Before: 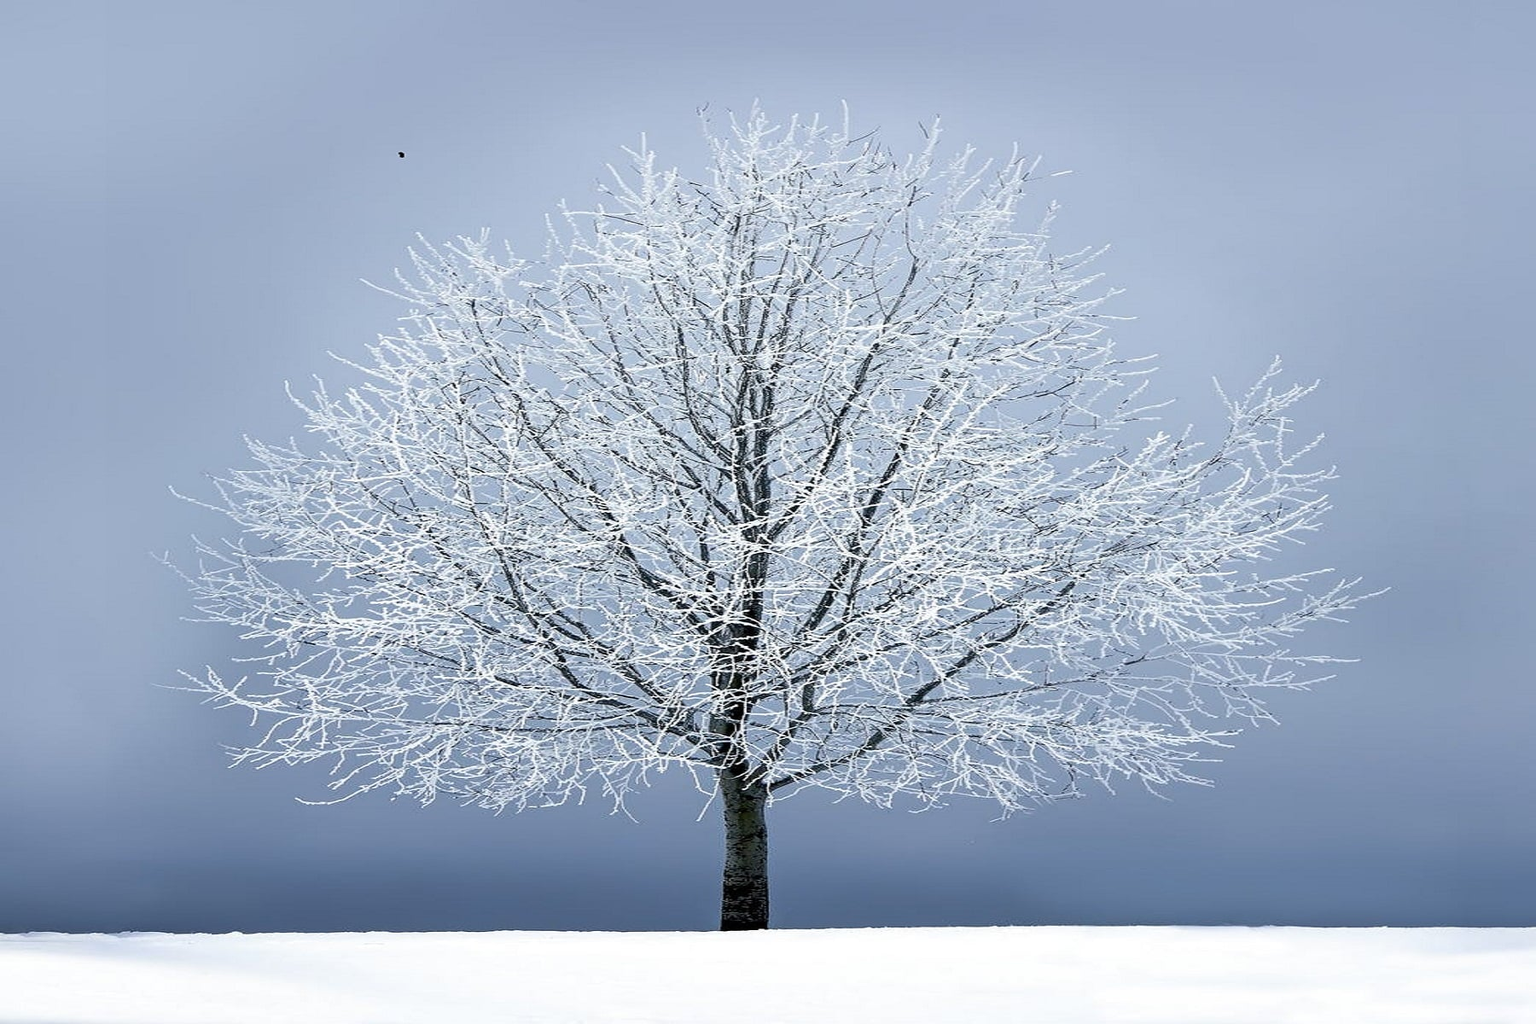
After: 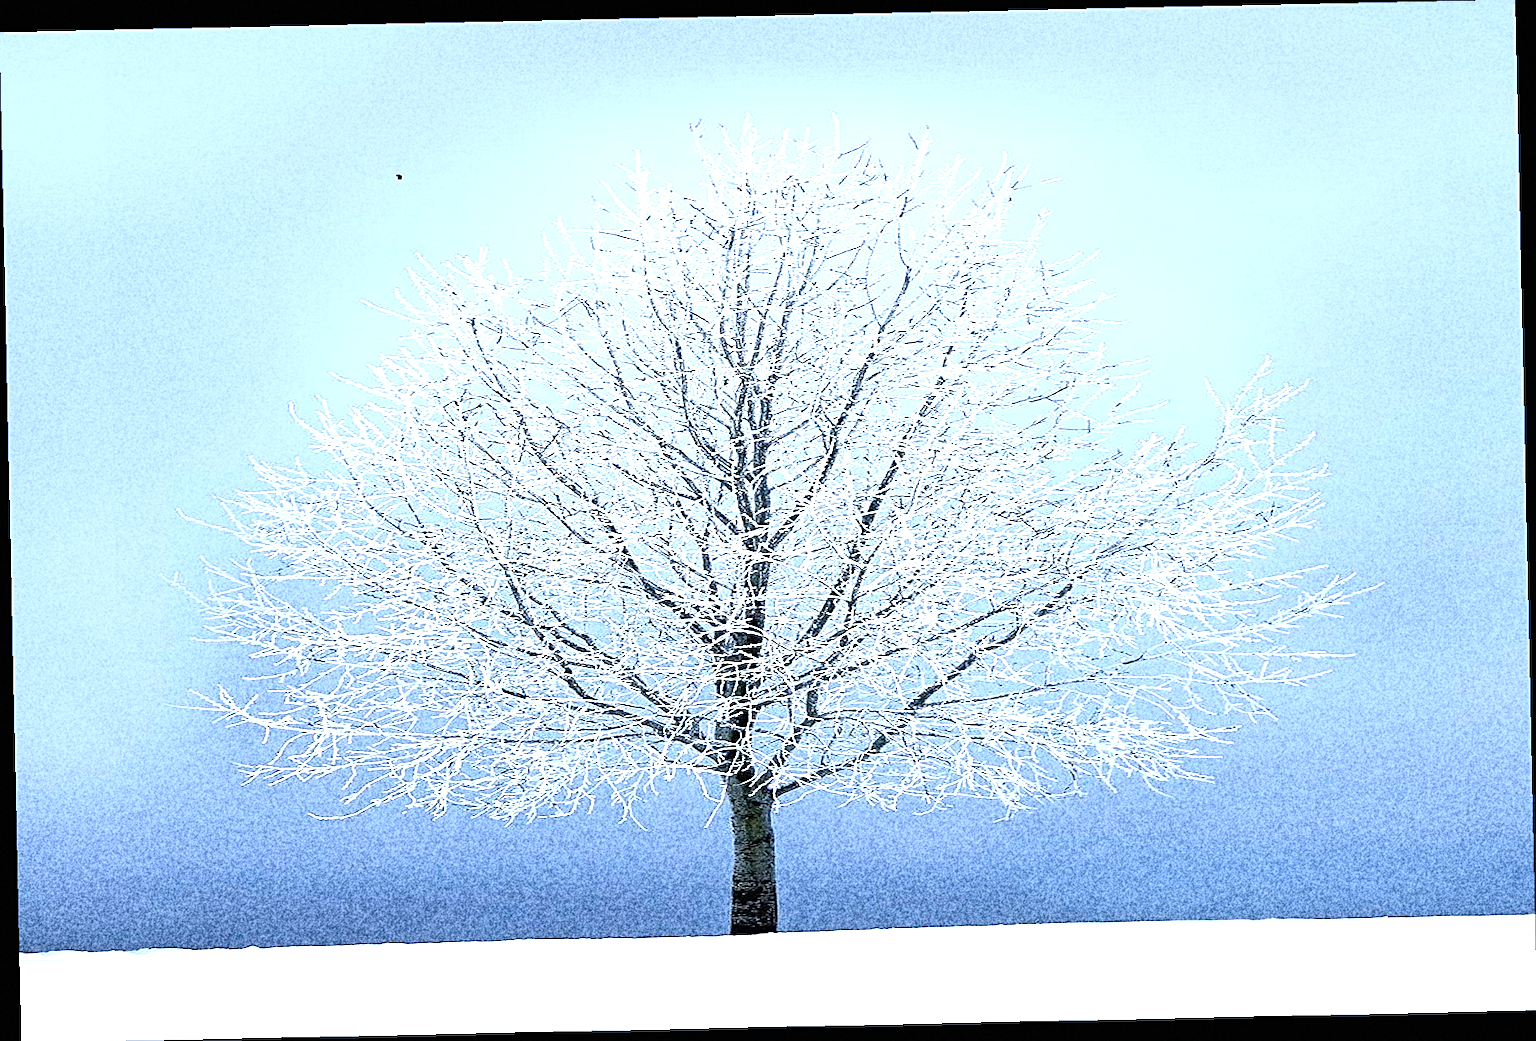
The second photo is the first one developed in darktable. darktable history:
exposure: black level correction 0, exposure 1.1 EV, compensate exposure bias true, compensate highlight preservation false
rotate and perspective: rotation -1.24°, automatic cropping off
grain: coarseness 30.02 ISO, strength 100%
color calibration: x 0.37, y 0.382, temperature 4313.32 K
sharpen: on, module defaults
